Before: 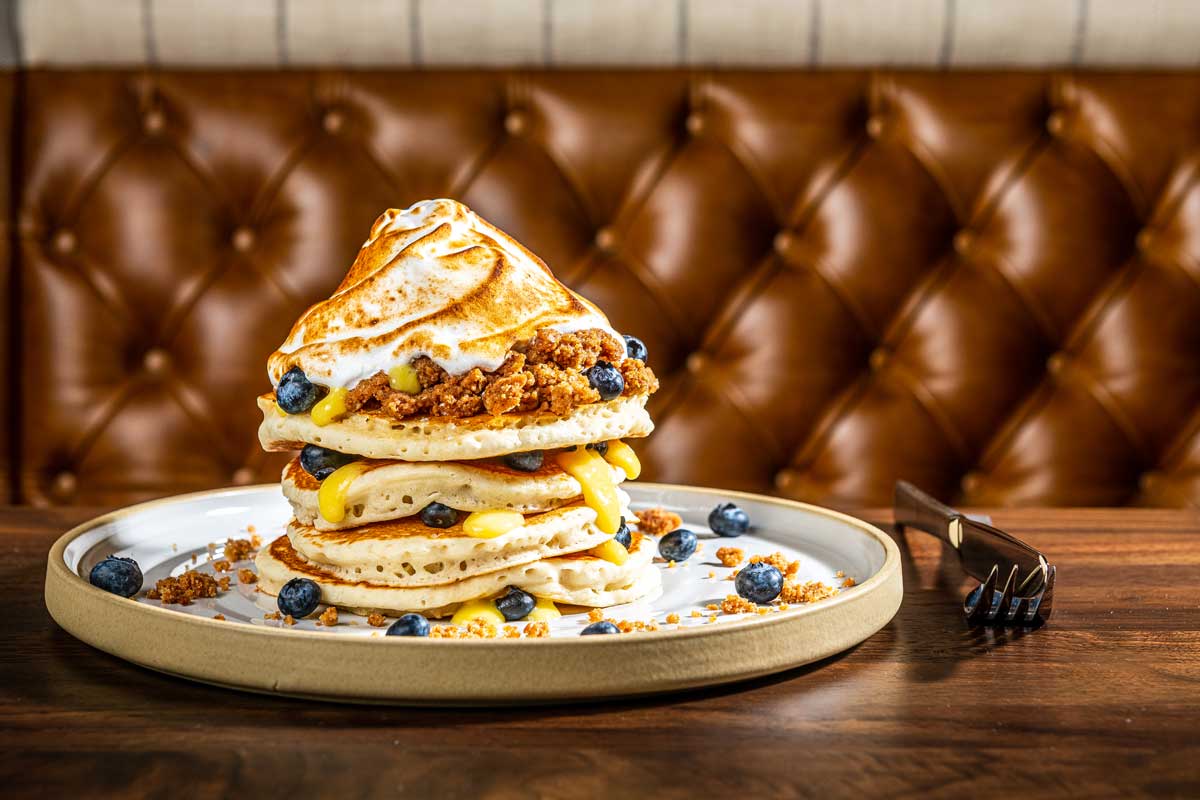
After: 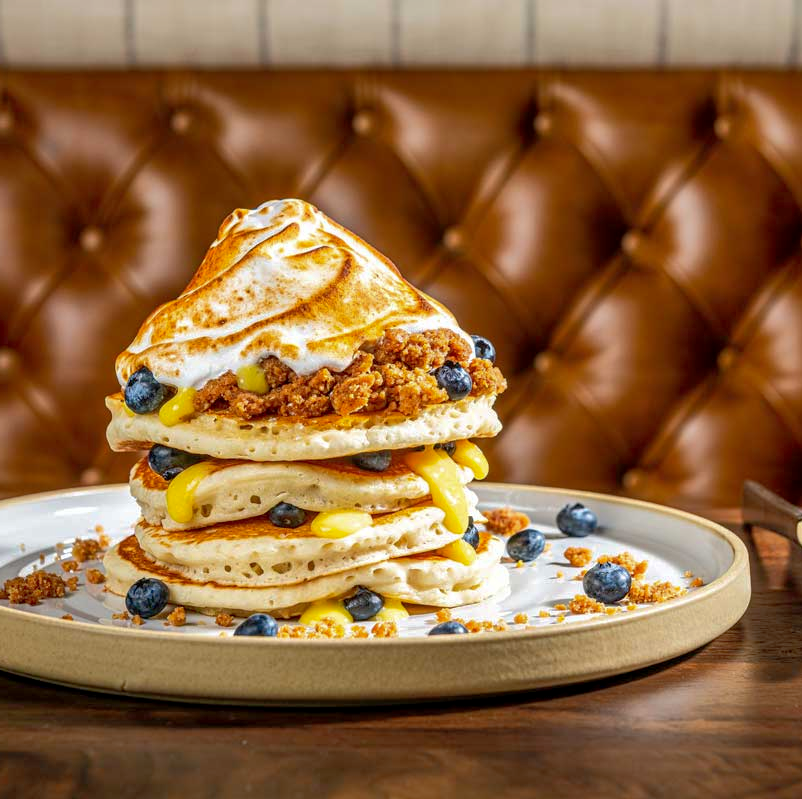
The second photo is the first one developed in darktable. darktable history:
shadows and highlights: highlights color adjustment 49.57%
crop and rotate: left 12.7%, right 20.443%
exposure: black level correction 0.002, compensate highlight preservation false
